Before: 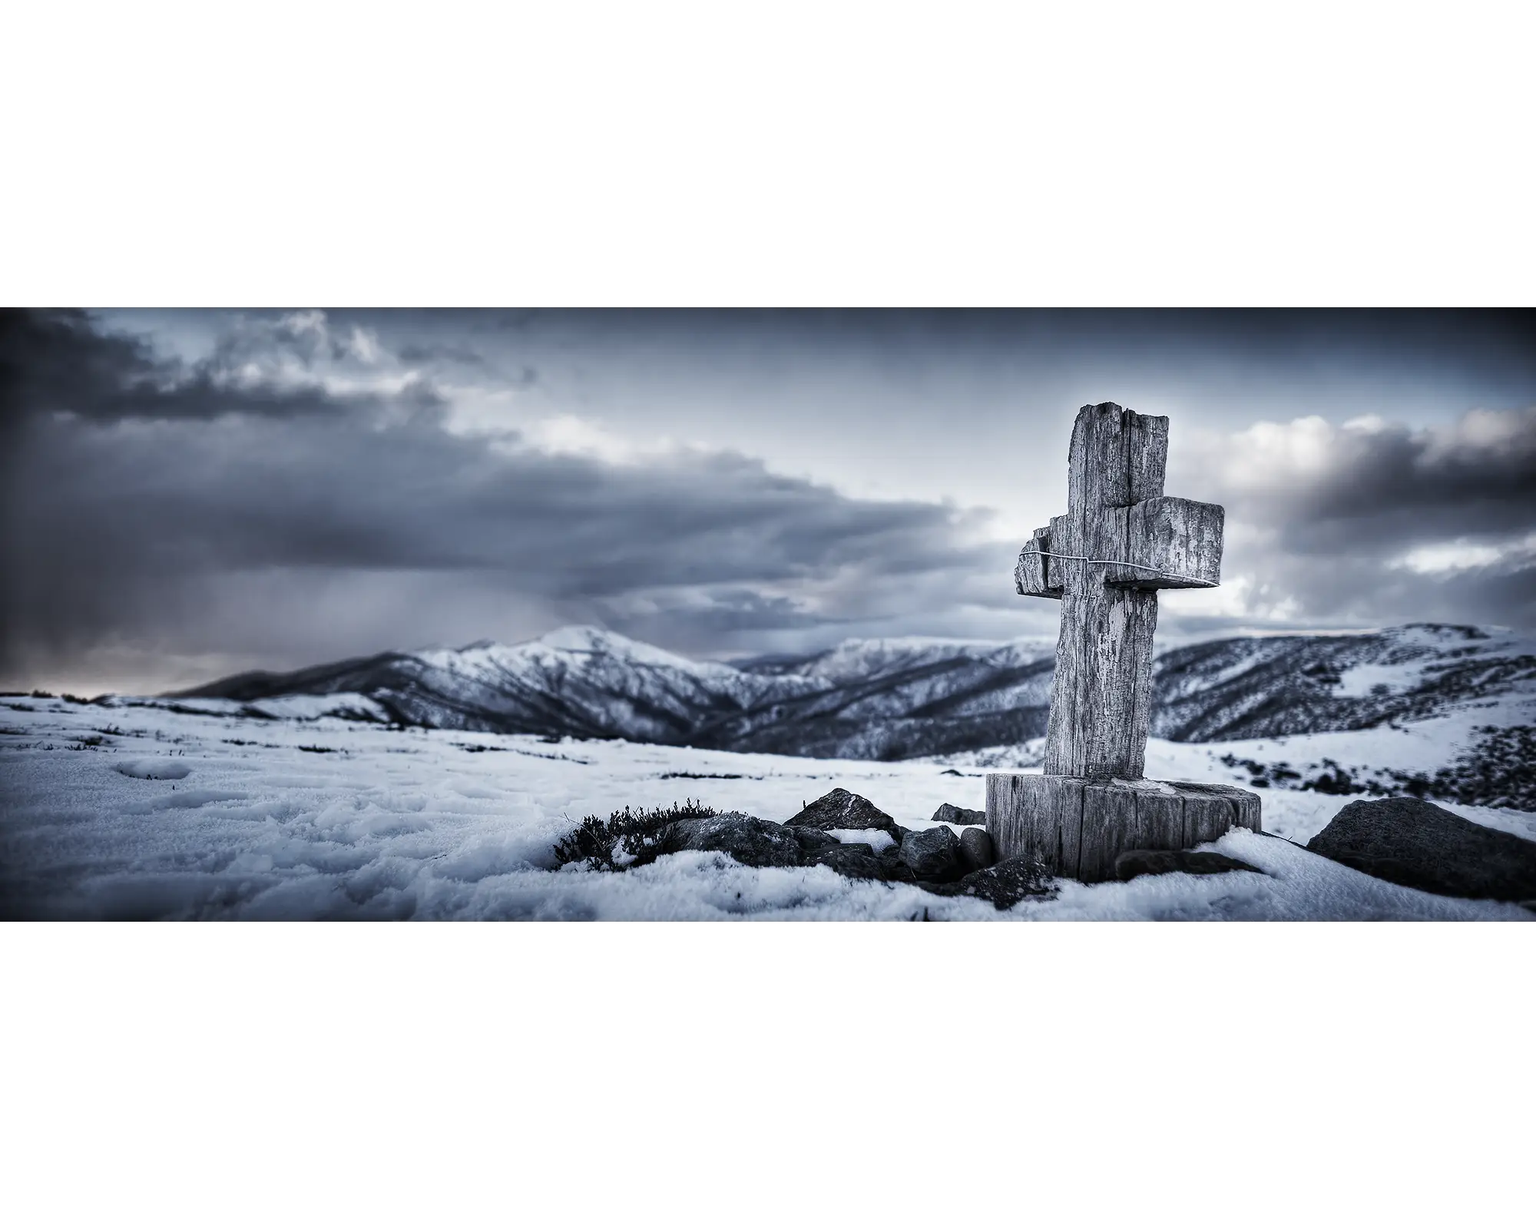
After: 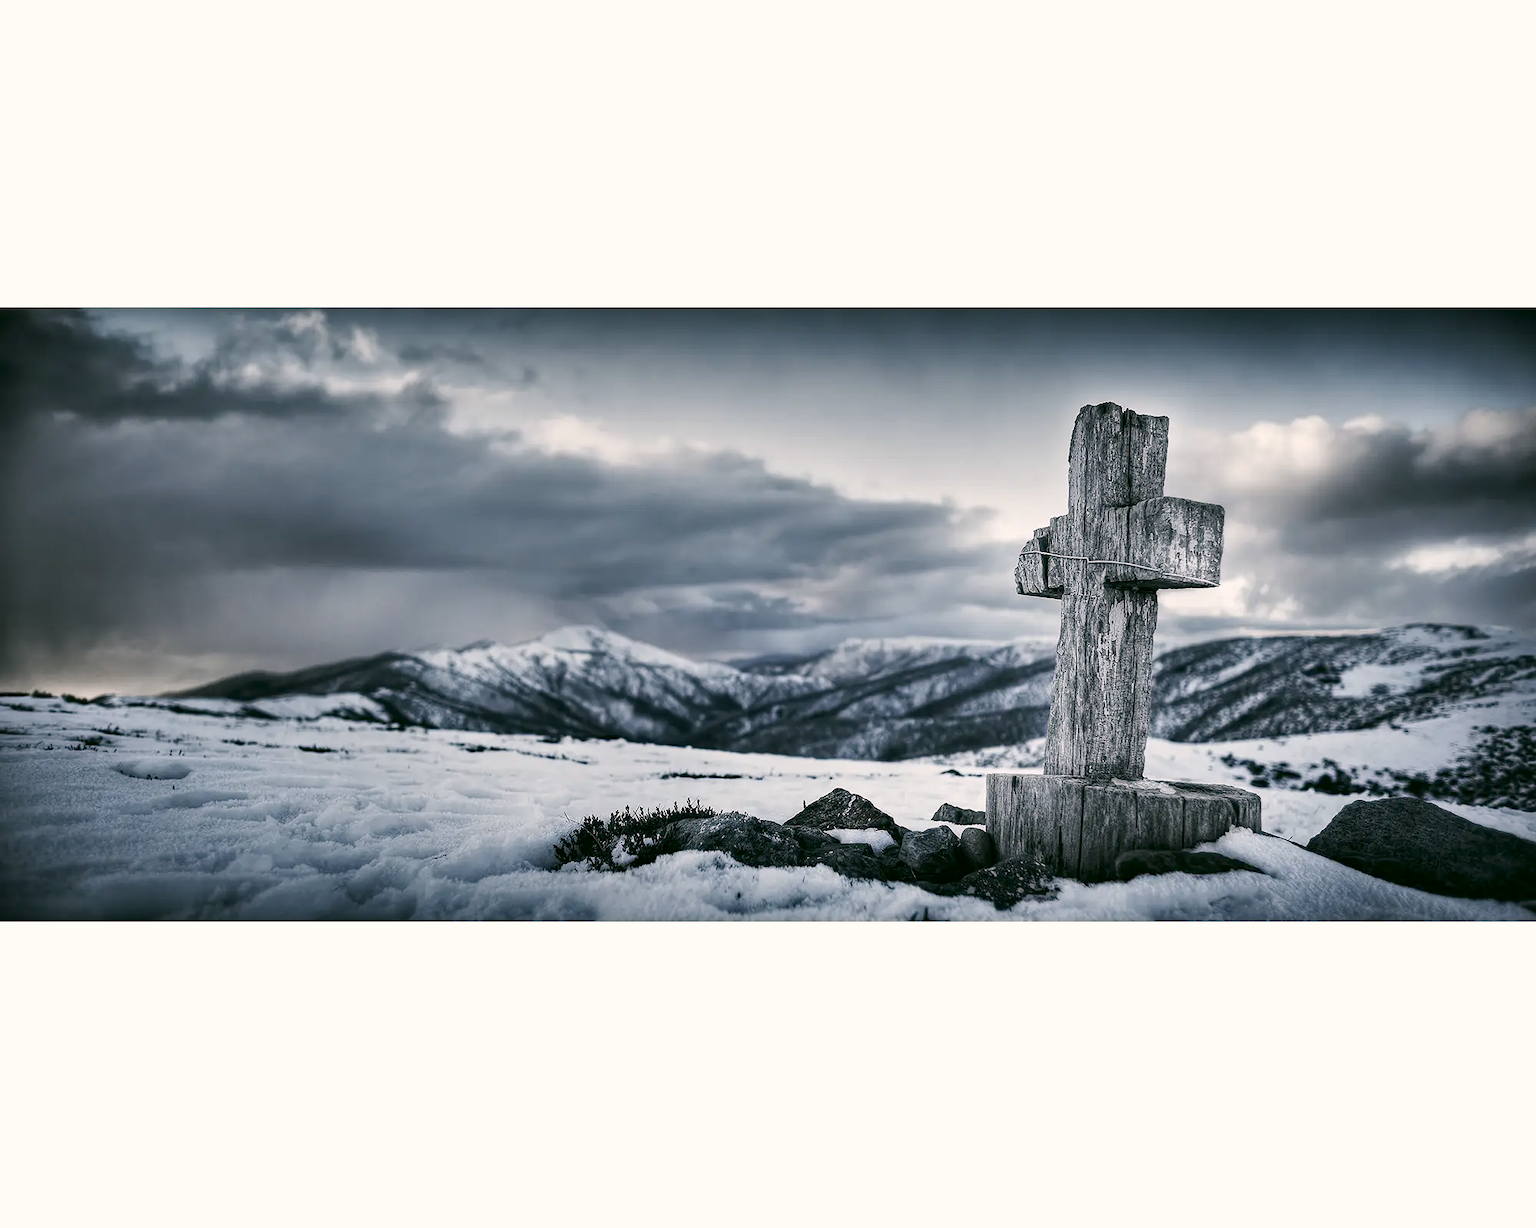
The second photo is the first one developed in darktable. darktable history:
color correction: highlights a* 4.02, highlights b* 4.98, shadows a* -7.55, shadows b* 4.98
shadows and highlights: shadows 35, highlights -35, soften with gaussian
